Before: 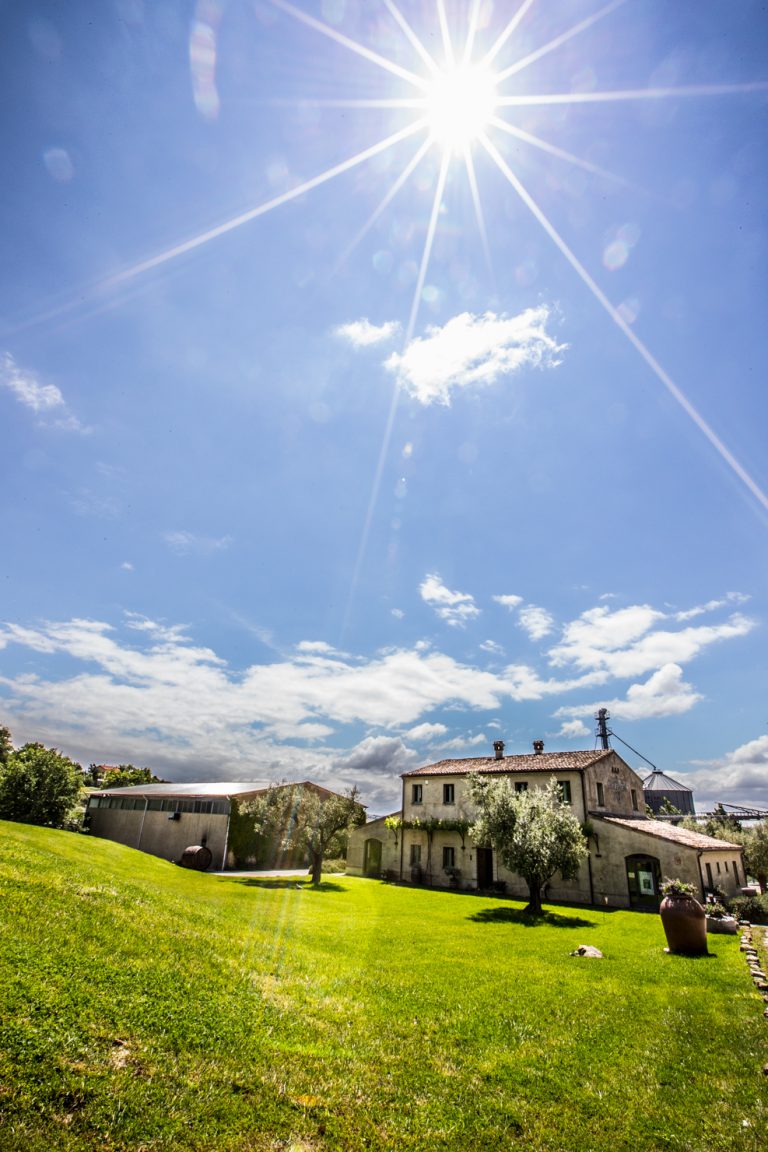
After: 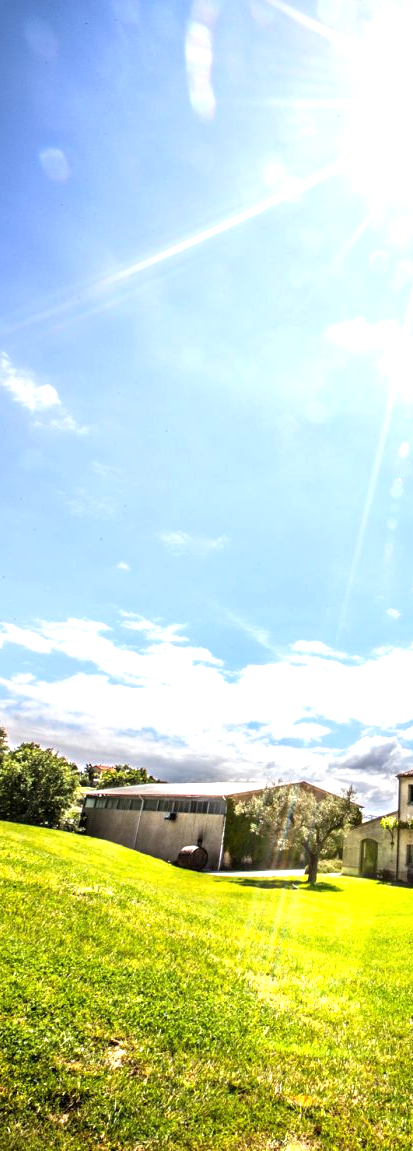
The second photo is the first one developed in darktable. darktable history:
exposure: black level correction 0, exposure 1 EV, compensate exposure bias true, compensate highlight preservation false
crop: left 0.587%, right 45.588%, bottom 0.086%
